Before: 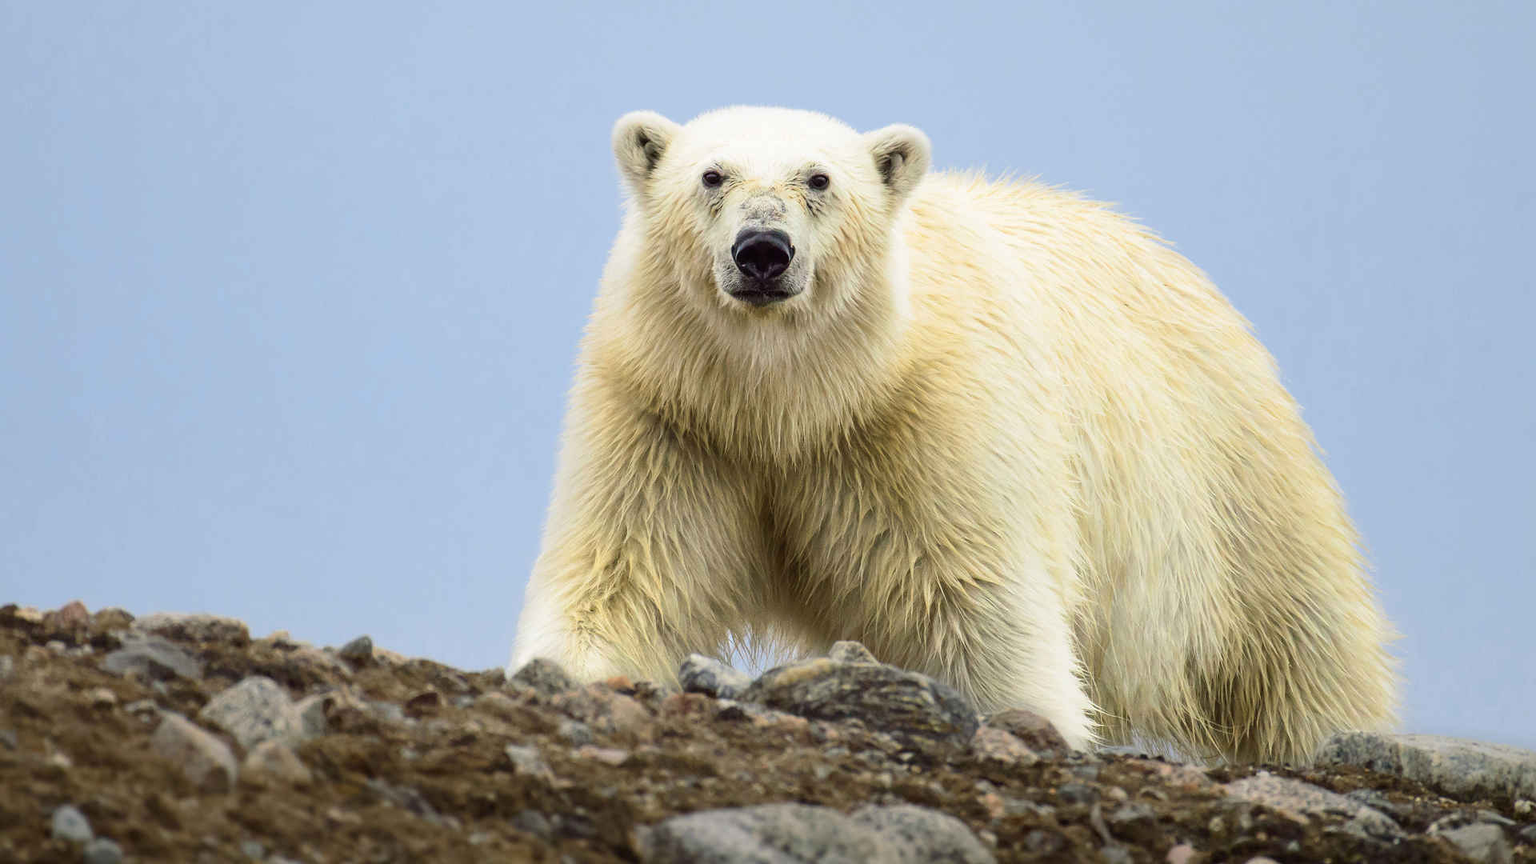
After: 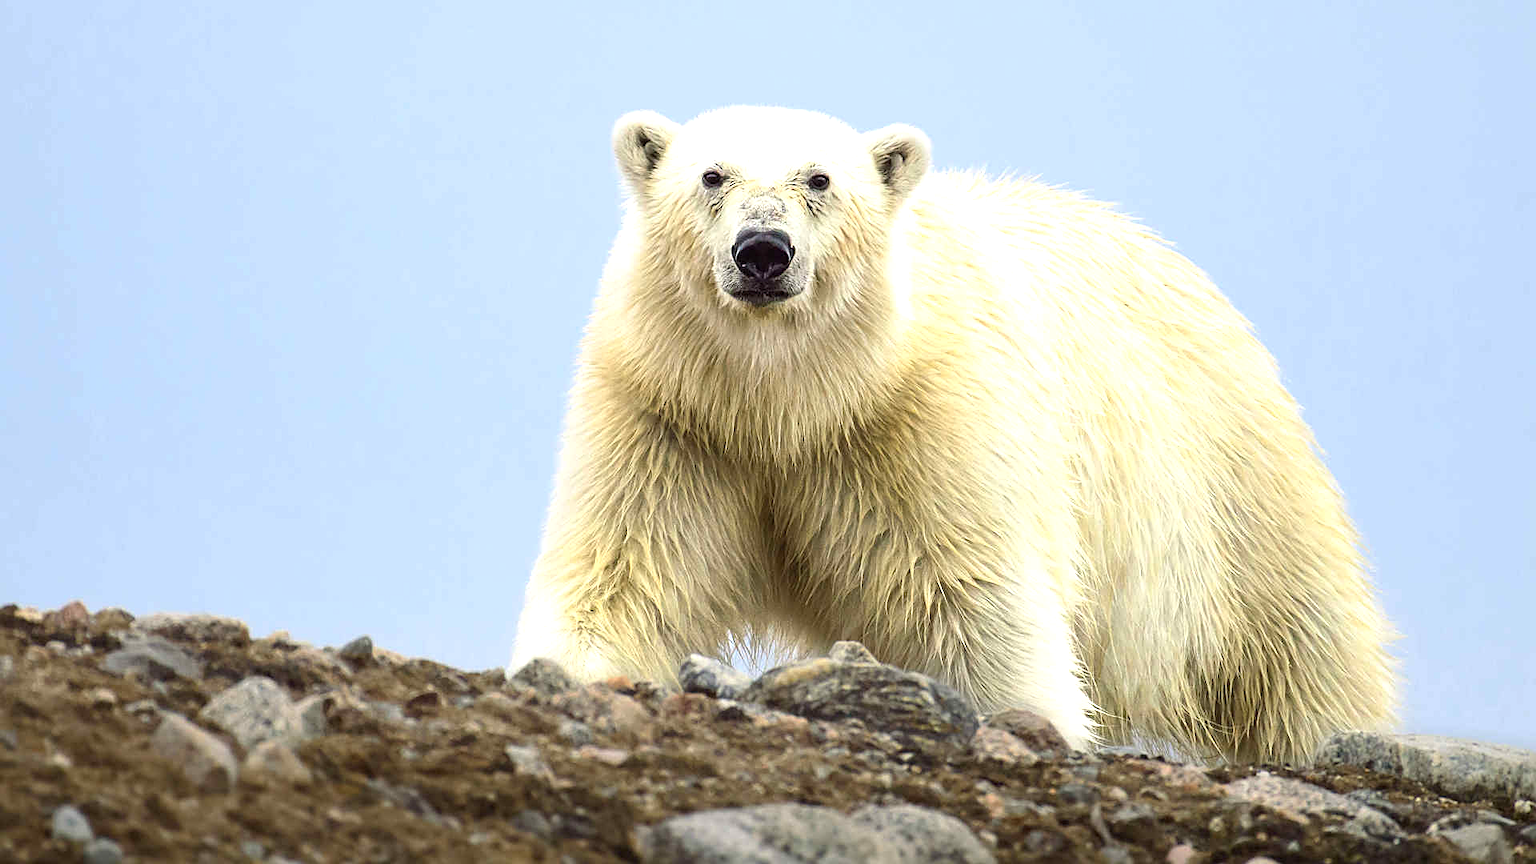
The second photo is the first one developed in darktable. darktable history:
sharpen: on, module defaults
exposure: black level correction 0, exposure 0.498 EV, compensate exposure bias true, compensate highlight preservation false
